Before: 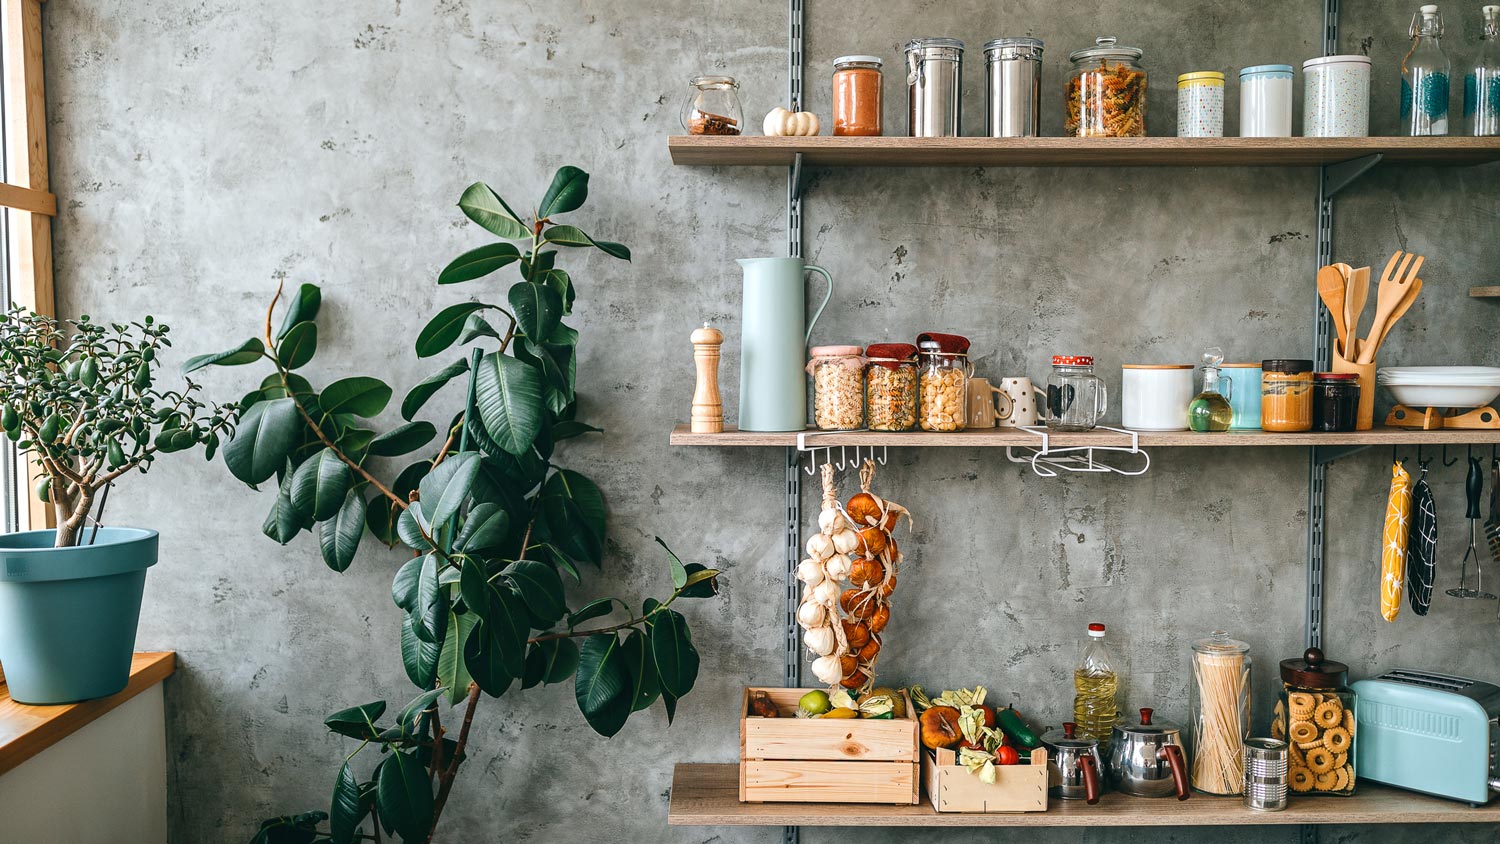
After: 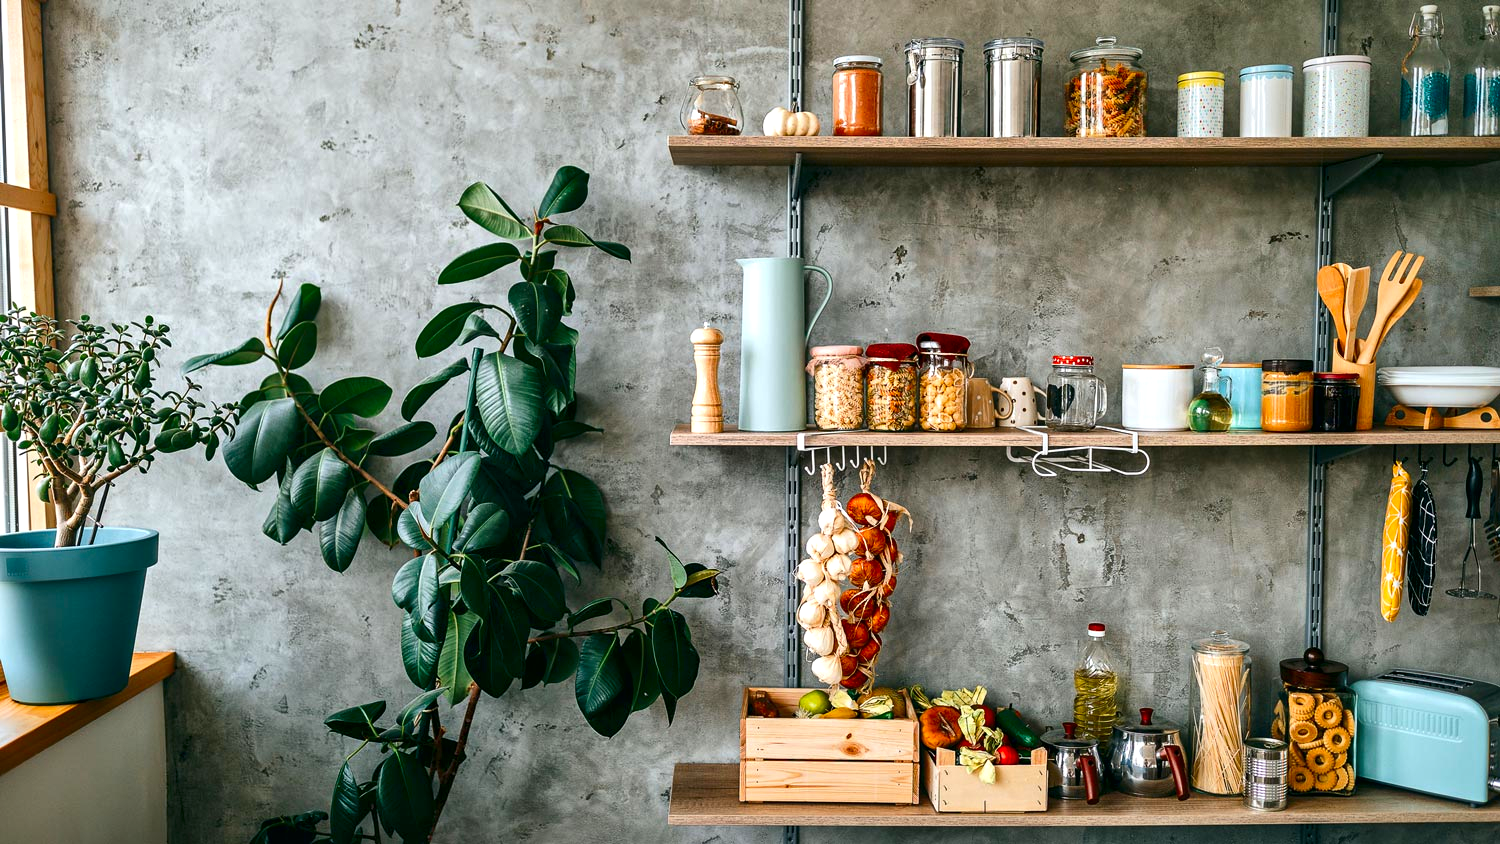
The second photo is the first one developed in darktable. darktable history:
contrast brightness saturation: brightness -0.029, saturation 0.342
local contrast: mode bilateral grid, contrast 25, coarseness 61, detail 151%, midtone range 0.2
